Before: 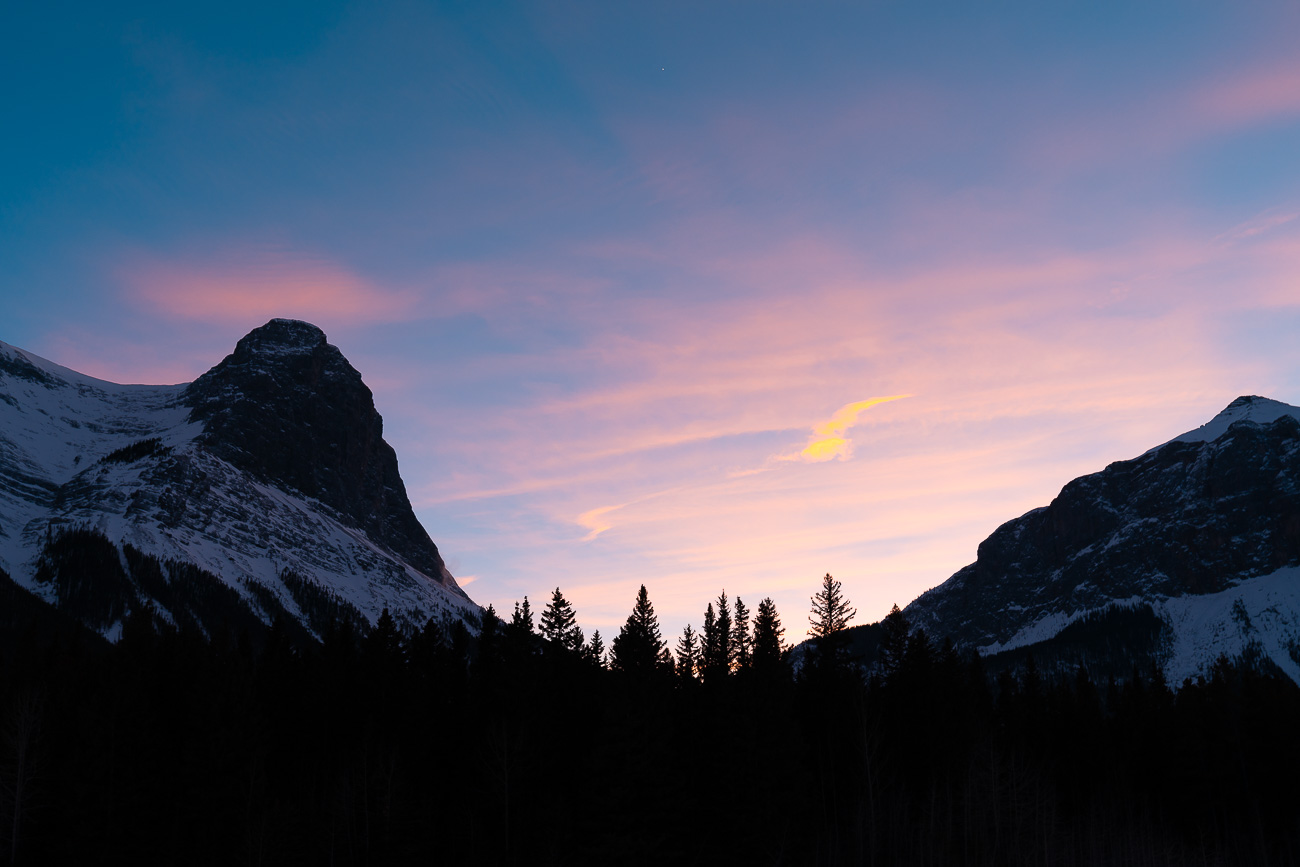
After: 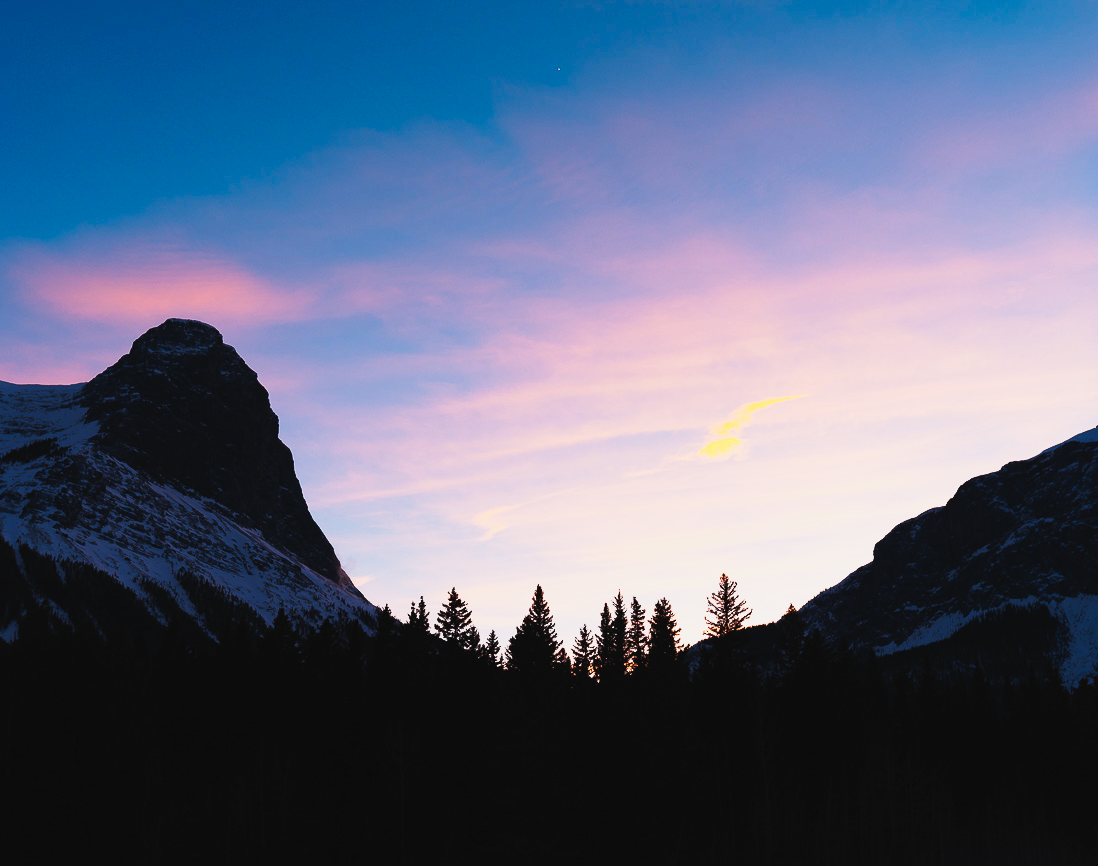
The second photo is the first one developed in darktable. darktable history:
crop: left 8.052%, right 7.468%
tone curve: curves: ch0 [(0, 0.031) (0.145, 0.106) (0.319, 0.269) (0.495, 0.544) (0.707, 0.833) (0.859, 0.931) (1, 0.967)]; ch1 [(0, 0) (0.279, 0.218) (0.424, 0.411) (0.495, 0.504) (0.538, 0.55) (0.578, 0.595) (0.707, 0.778) (1, 1)]; ch2 [(0, 0) (0.125, 0.089) (0.353, 0.329) (0.436, 0.432) (0.552, 0.554) (0.615, 0.674) (1, 1)], preserve colors none
